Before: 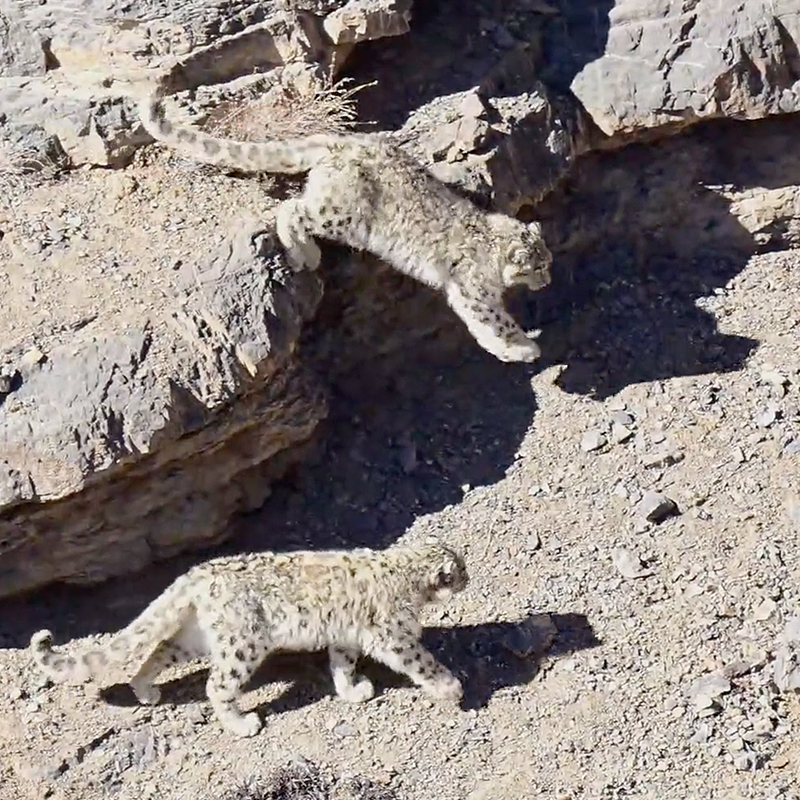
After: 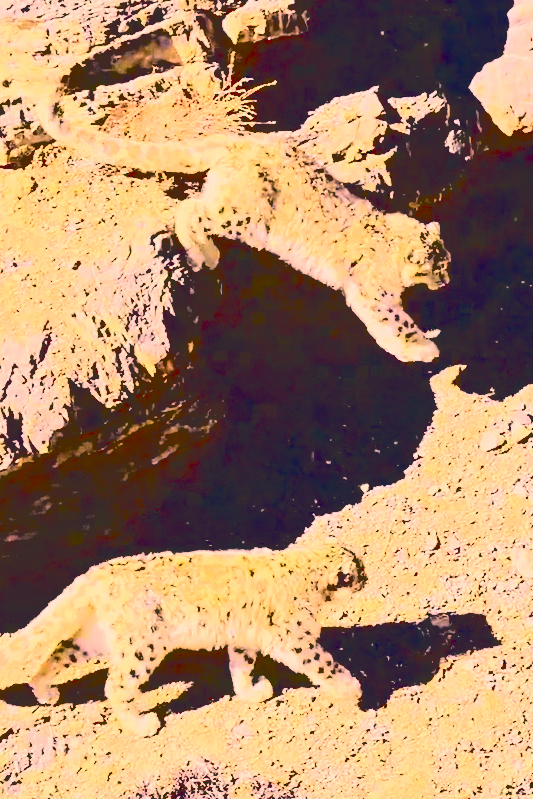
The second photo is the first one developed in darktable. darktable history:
color correction: highlights a* 21.16, highlights b* 19.61
crop and rotate: left 12.673%, right 20.66%
tone curve: curves: ch0 [(0, 0.003) (0.113, 0.081) (0.207, 0.184) (0.515, 0.612) (0.712, 0.793) (0.984, 0.961)]; ch1 [(0, 0) (0.172, 0.123) (0.317, 0.272) (0.414, 0.382) (0.476, 0.479) (0.505, 0.498) (0.534, 0.534) (0.621, 0.65) (0.709, 0.764) (1, 1)]; ch2 [(0, 0) (0.411, 0.424) (0.505, 0.505) (0.521, 0.524) (0.537, 0.57) (0.65, 0.699) (1, 1)], color space Lab, independent channels, preserve colors none
contrast brightness saturation: contrast 0.2, brightness 0.16, saturation 0.22
base curve: curves: ch0 [(0.065, 0.026) (0.236, 0.358) (0.53, 0.546) (0.777, 0.841) (0.924, 0.992)], preserve colors average RGB
local contrast: mode bilateral grid, contrast 20, coarseness 50, detail 120%, midtone range 0.2
color balance rgb: perceptual saturation grading › global saturation 30%, global vibrance 20%
